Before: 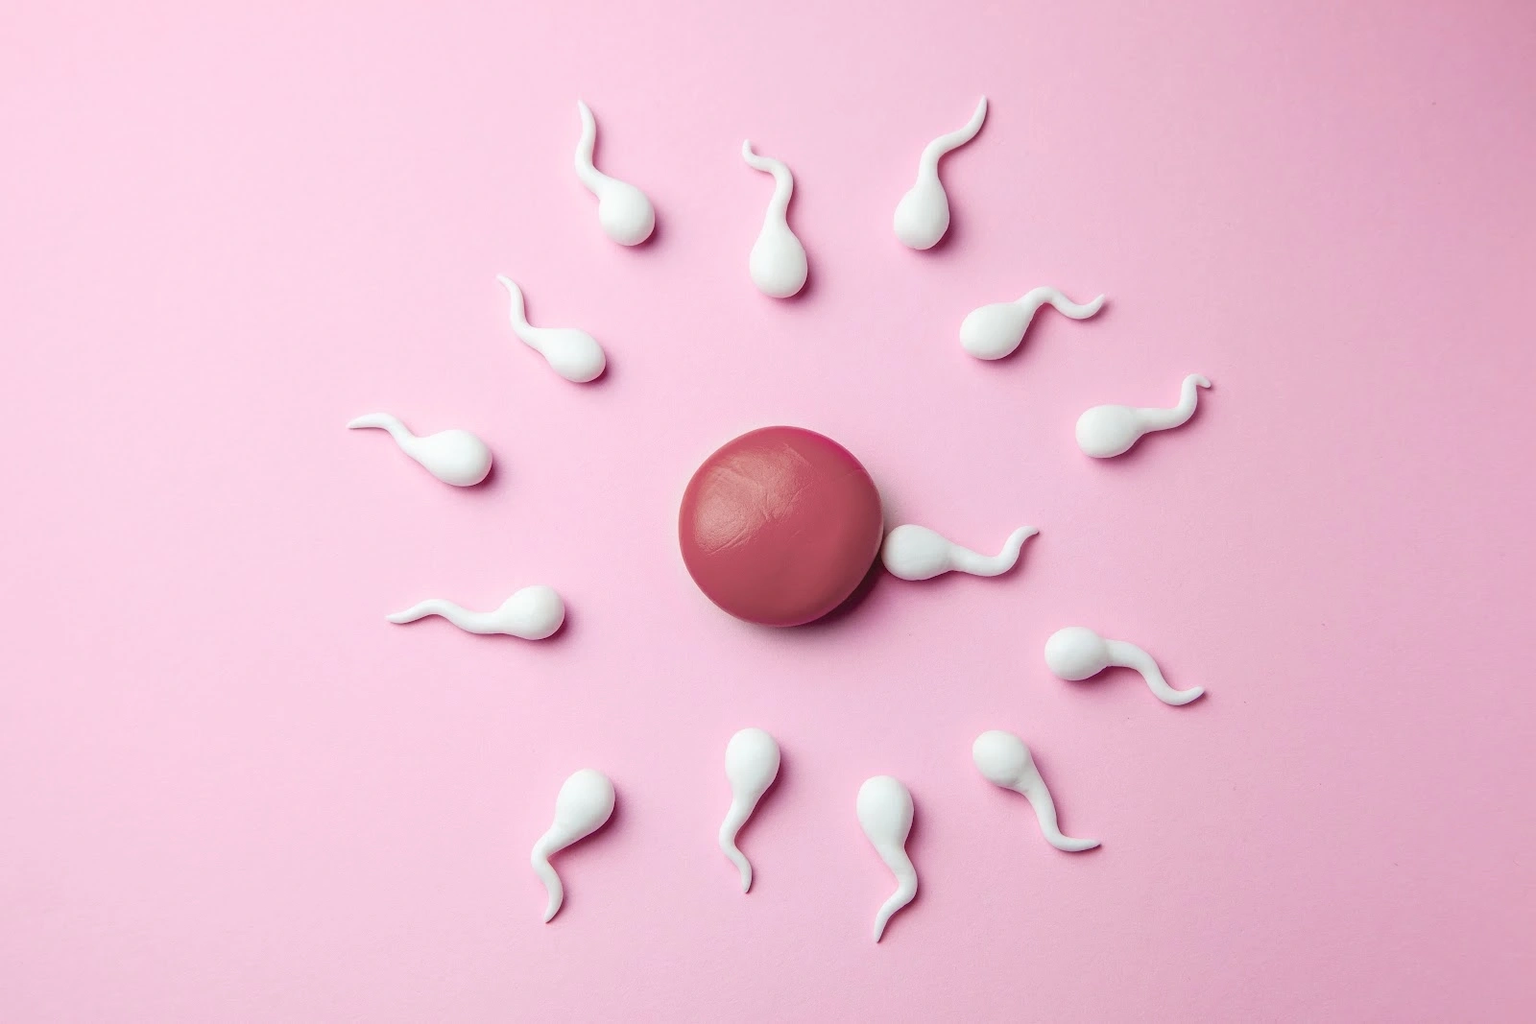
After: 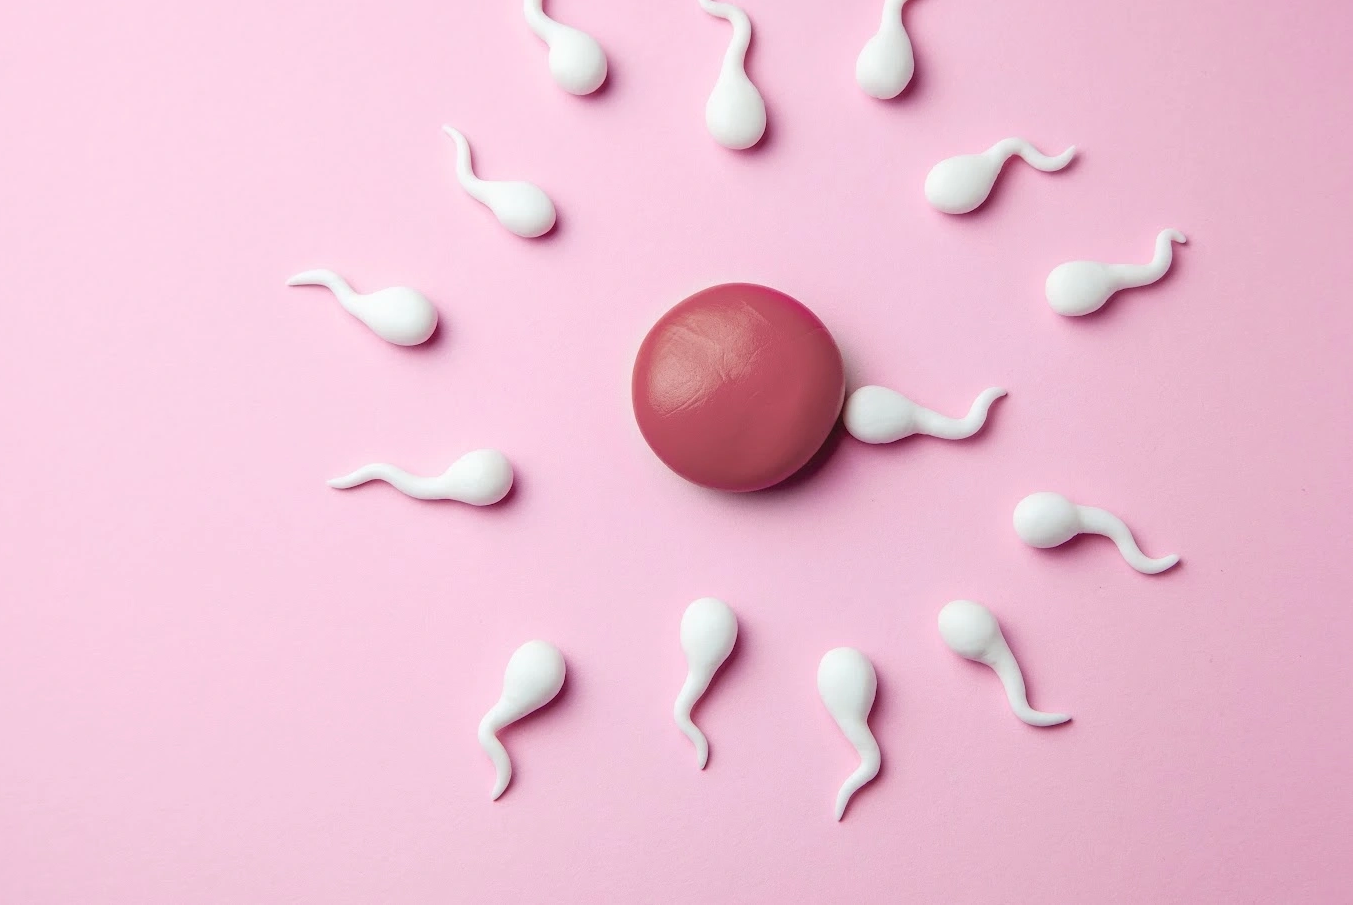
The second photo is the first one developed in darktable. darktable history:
crop and rotate: left 4.732%, top 15.15%, right 10.691%
